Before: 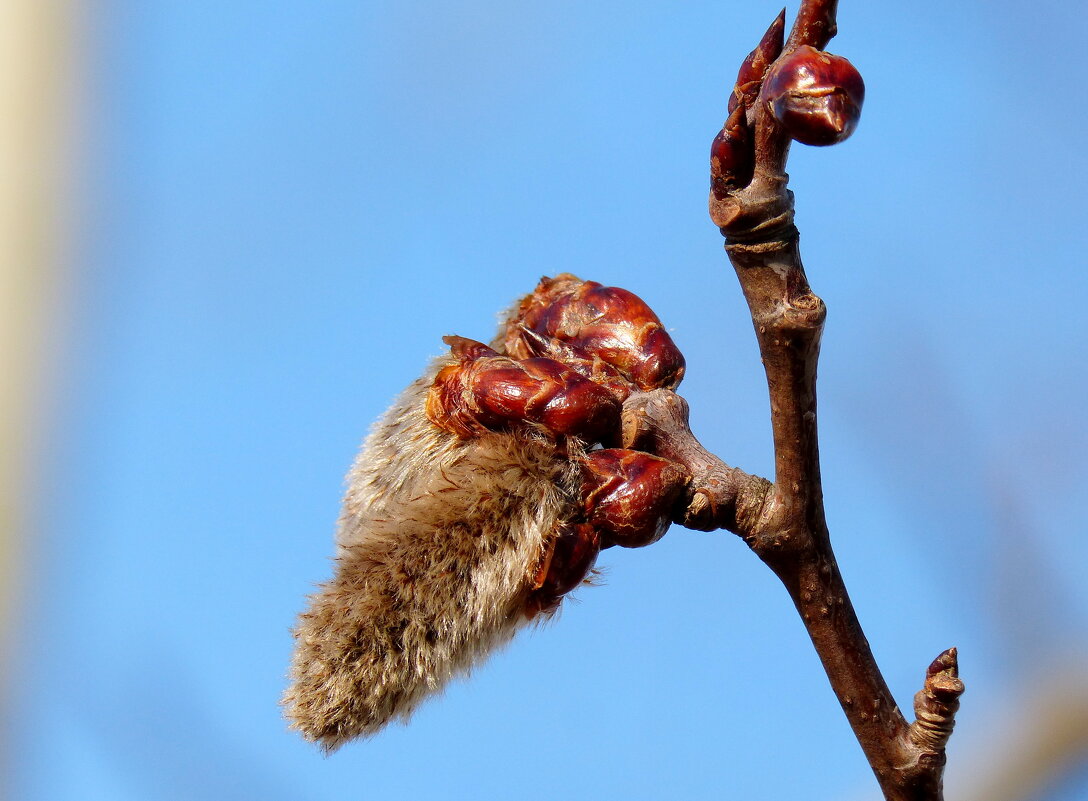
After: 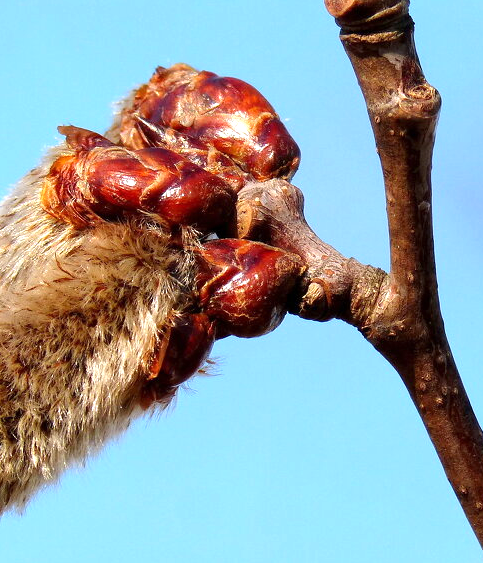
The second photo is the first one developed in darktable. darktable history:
crop: left 35.432%, top 26.233%, right 20.145%, bottom 3.432%
exposure: exposure 0.6 EV, compensate highlight preservation false
